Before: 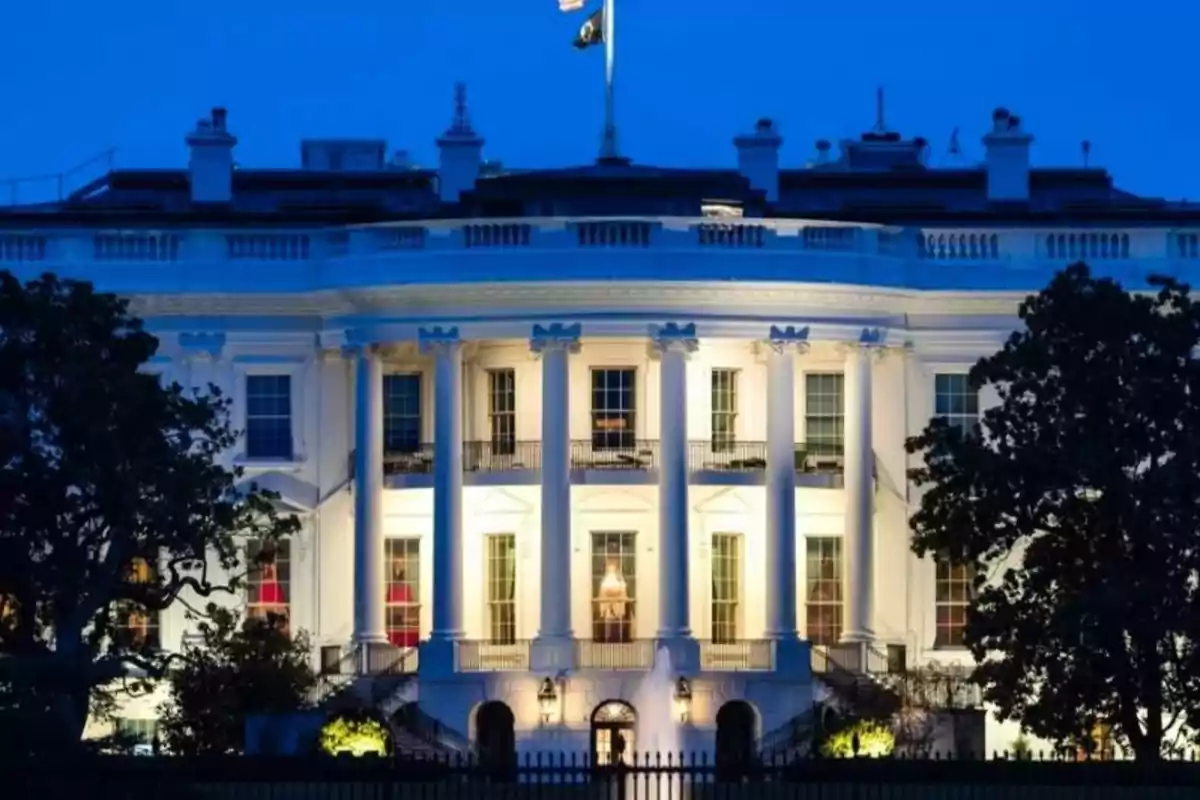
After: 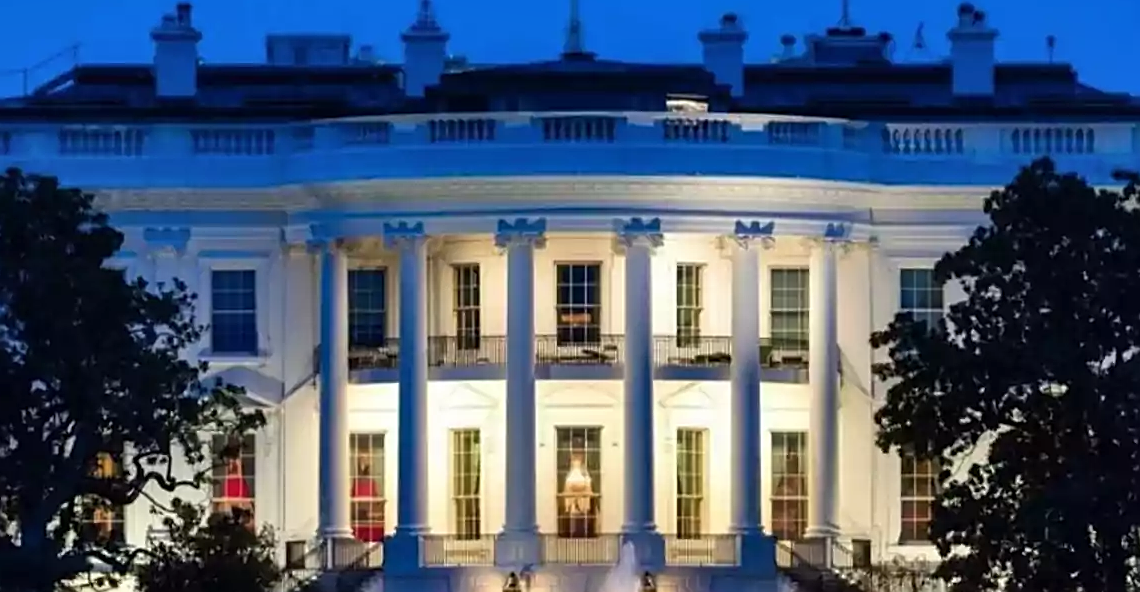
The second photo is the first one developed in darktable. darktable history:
crop and rotate: left 2.991%, top 13.302%, right 1.981%, bottom 12.636%
shadows and highlights: shadows 24.5, highlights -78.15, soften with gaussian
sharpen: amount 0.478
